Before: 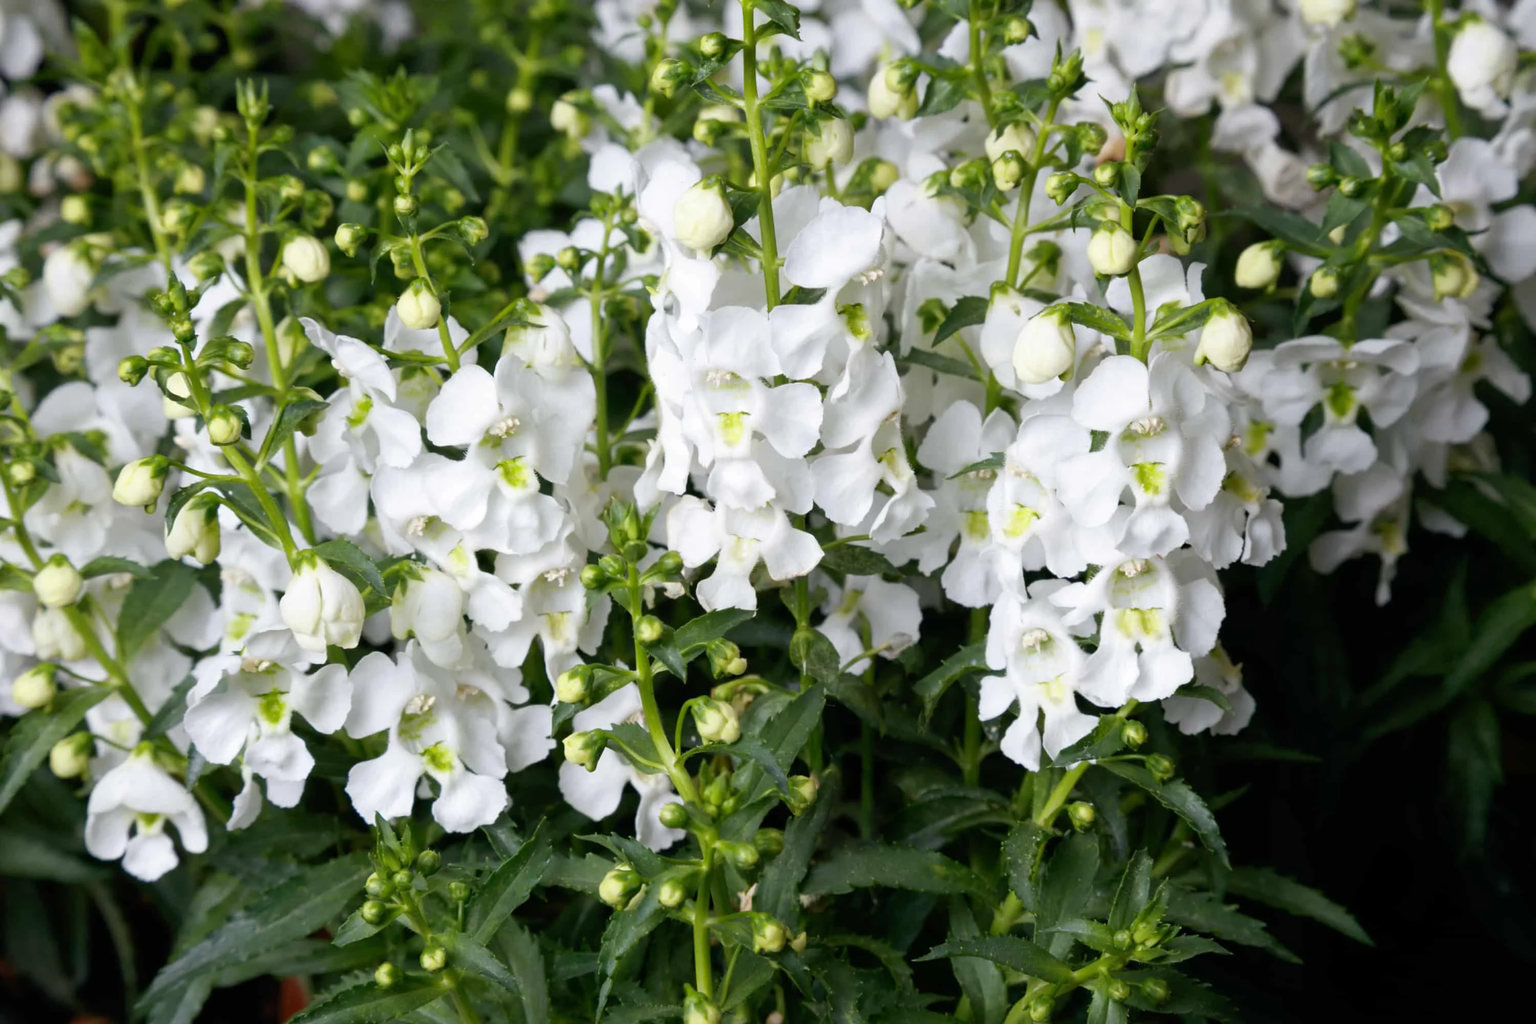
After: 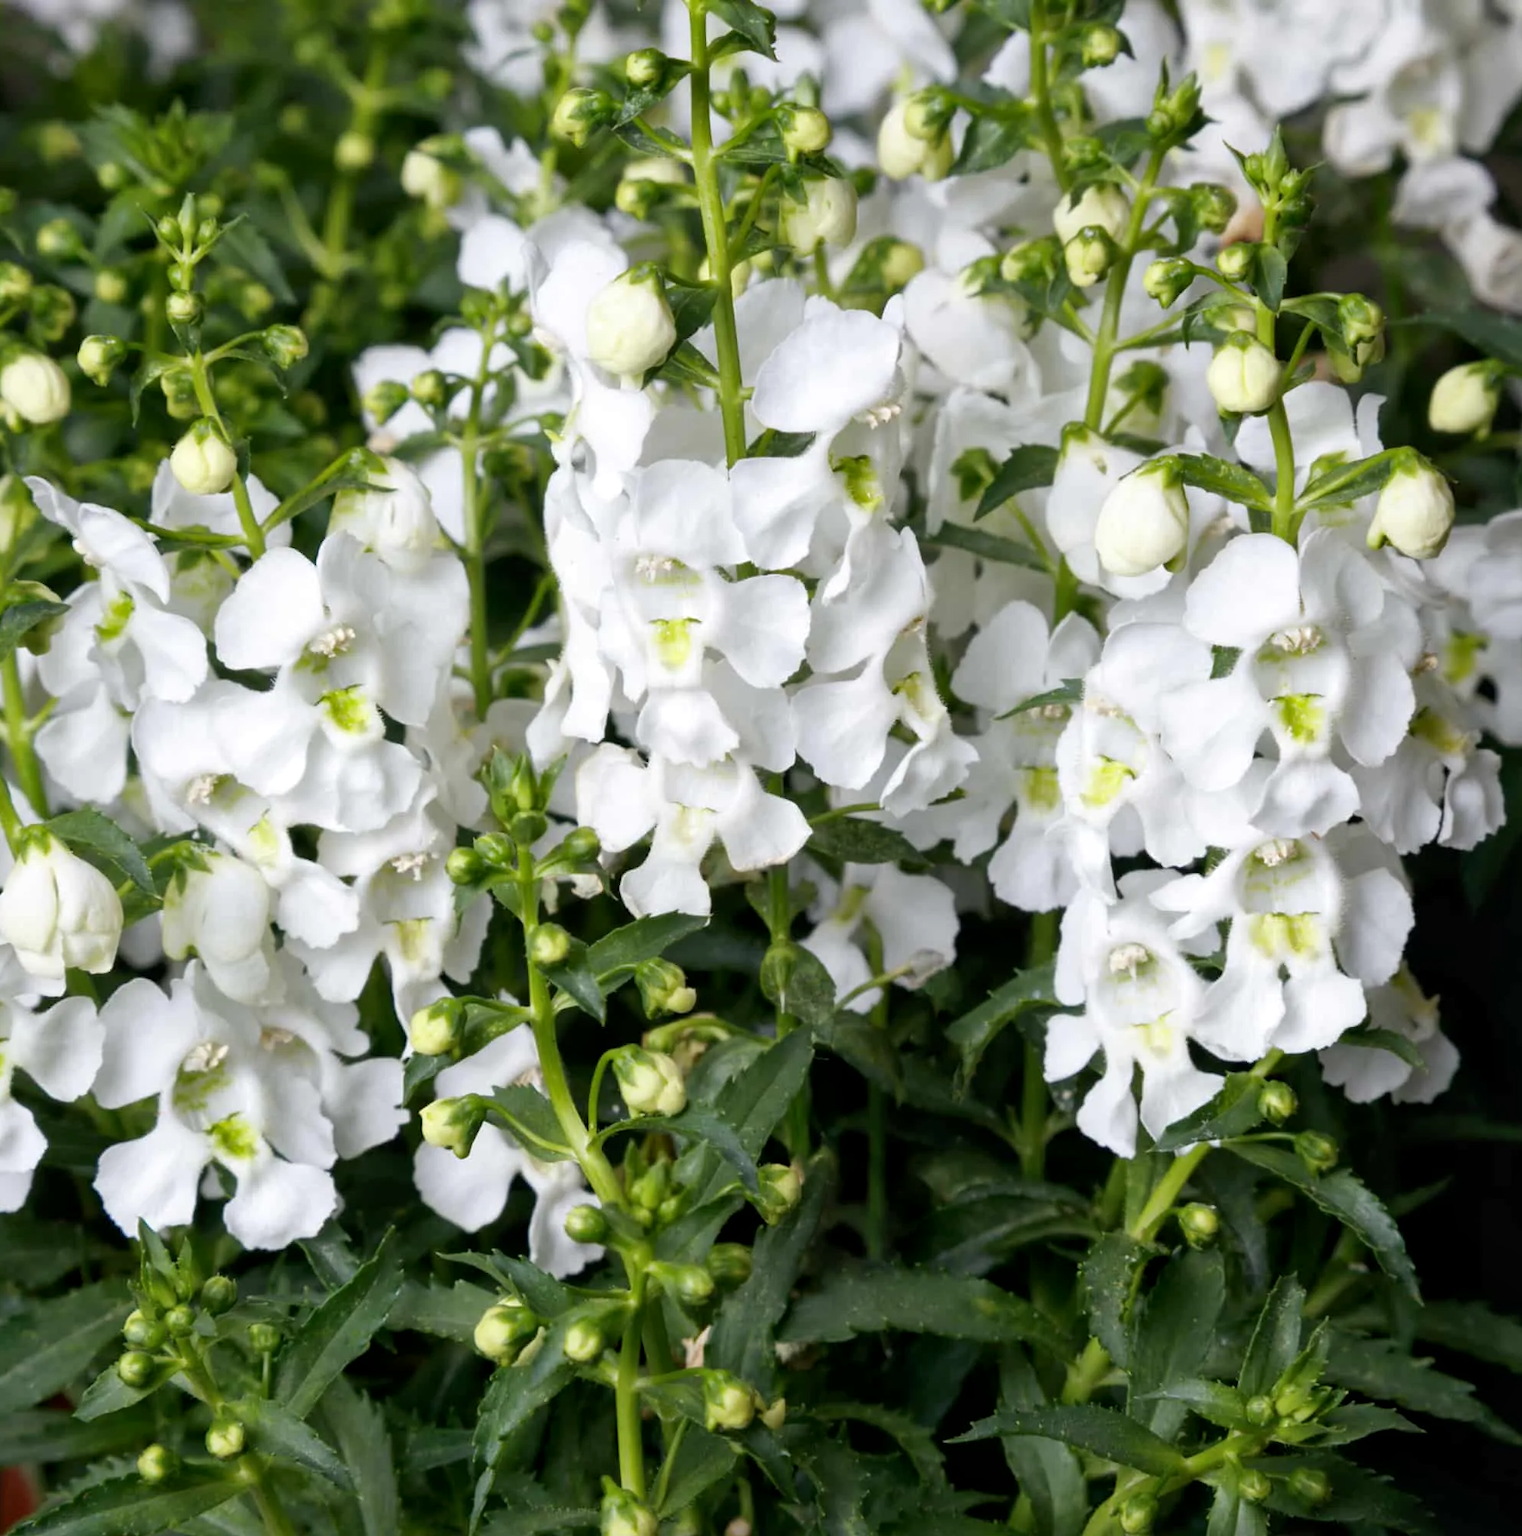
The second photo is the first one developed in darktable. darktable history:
local contrast: mode bilateral grid, contrast 20, coarseness 50, detail 120%, midtone range 0.2
crop and rotate: left 18.442%, right 15.508%
